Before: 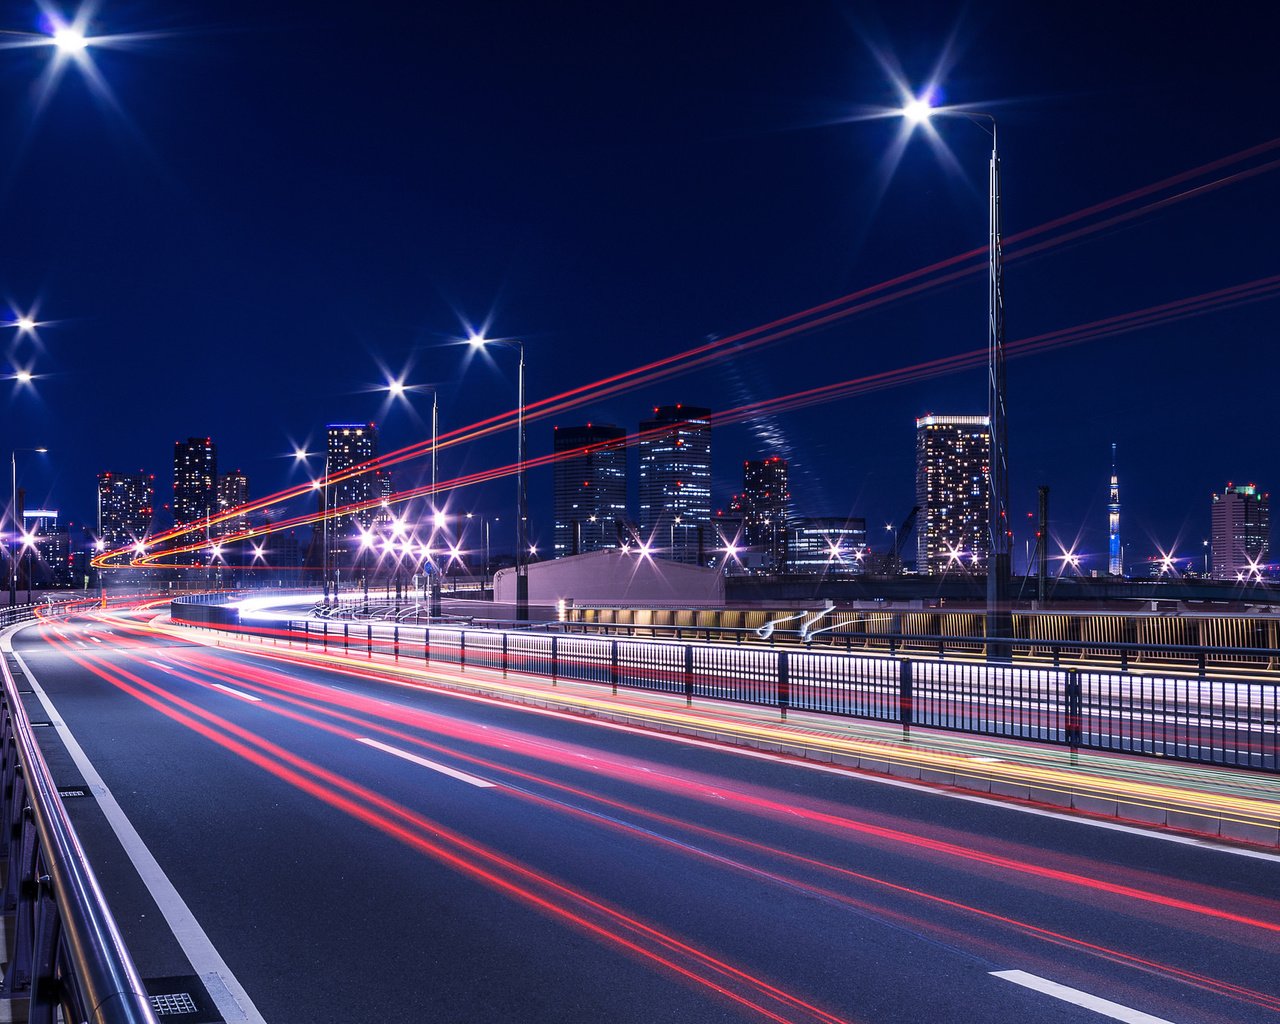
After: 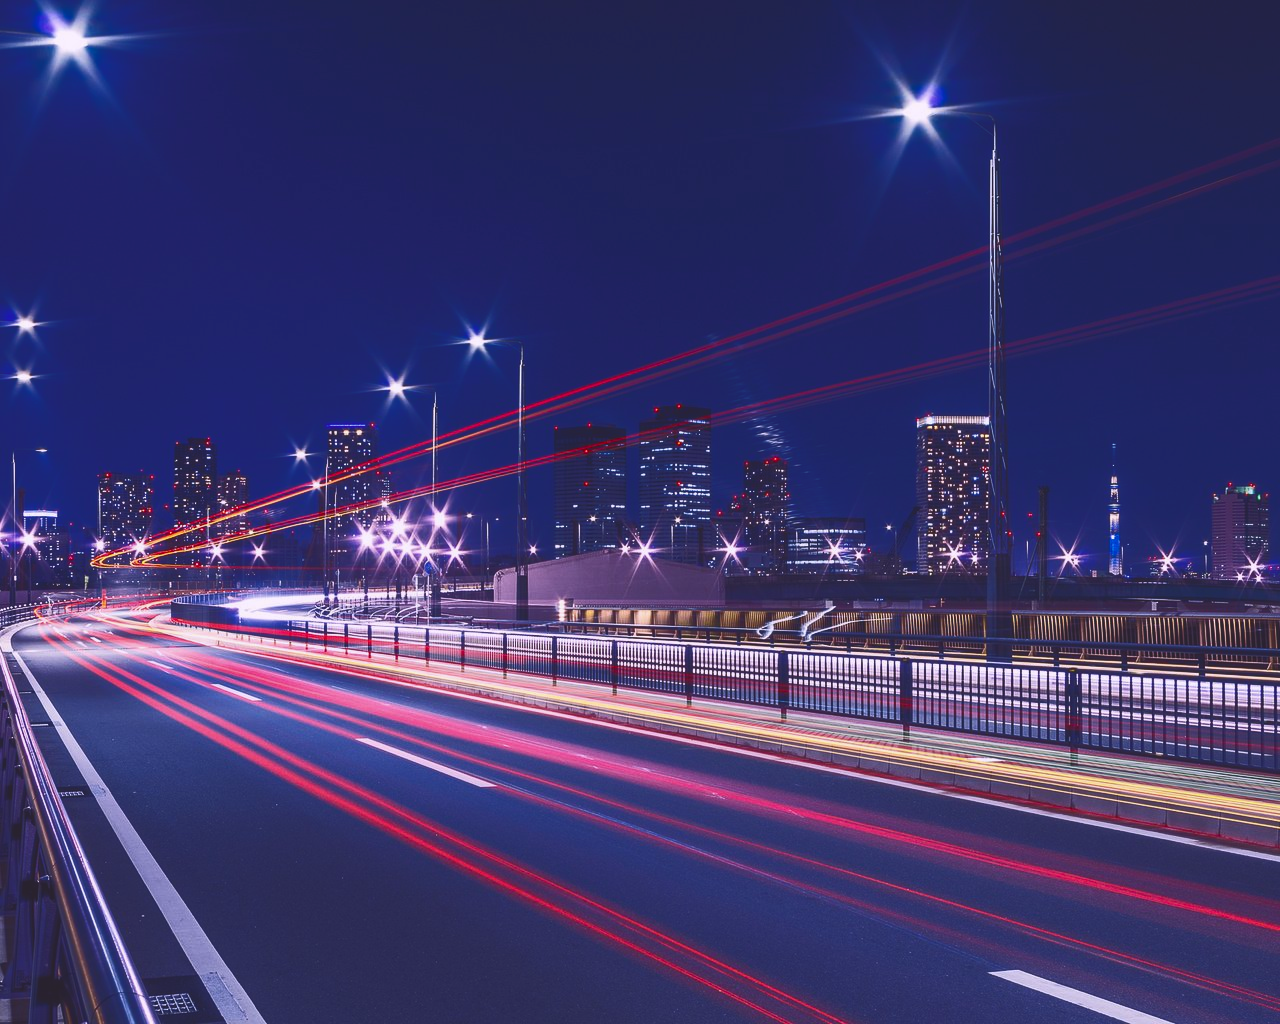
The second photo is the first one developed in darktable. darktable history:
tone curve: curves: ch0 [(0, 0.142) (0.384, 0.314) (0.752, 0.711) (0.991, 0.95)]; ch1 [(0.006, 0.129) (0.346, 0.384) (1, 1)]; ch2 [(0.003, 0.057) (0.261, 0.248) (1, 1)], color space Lab, independent channels, preserve colors none
